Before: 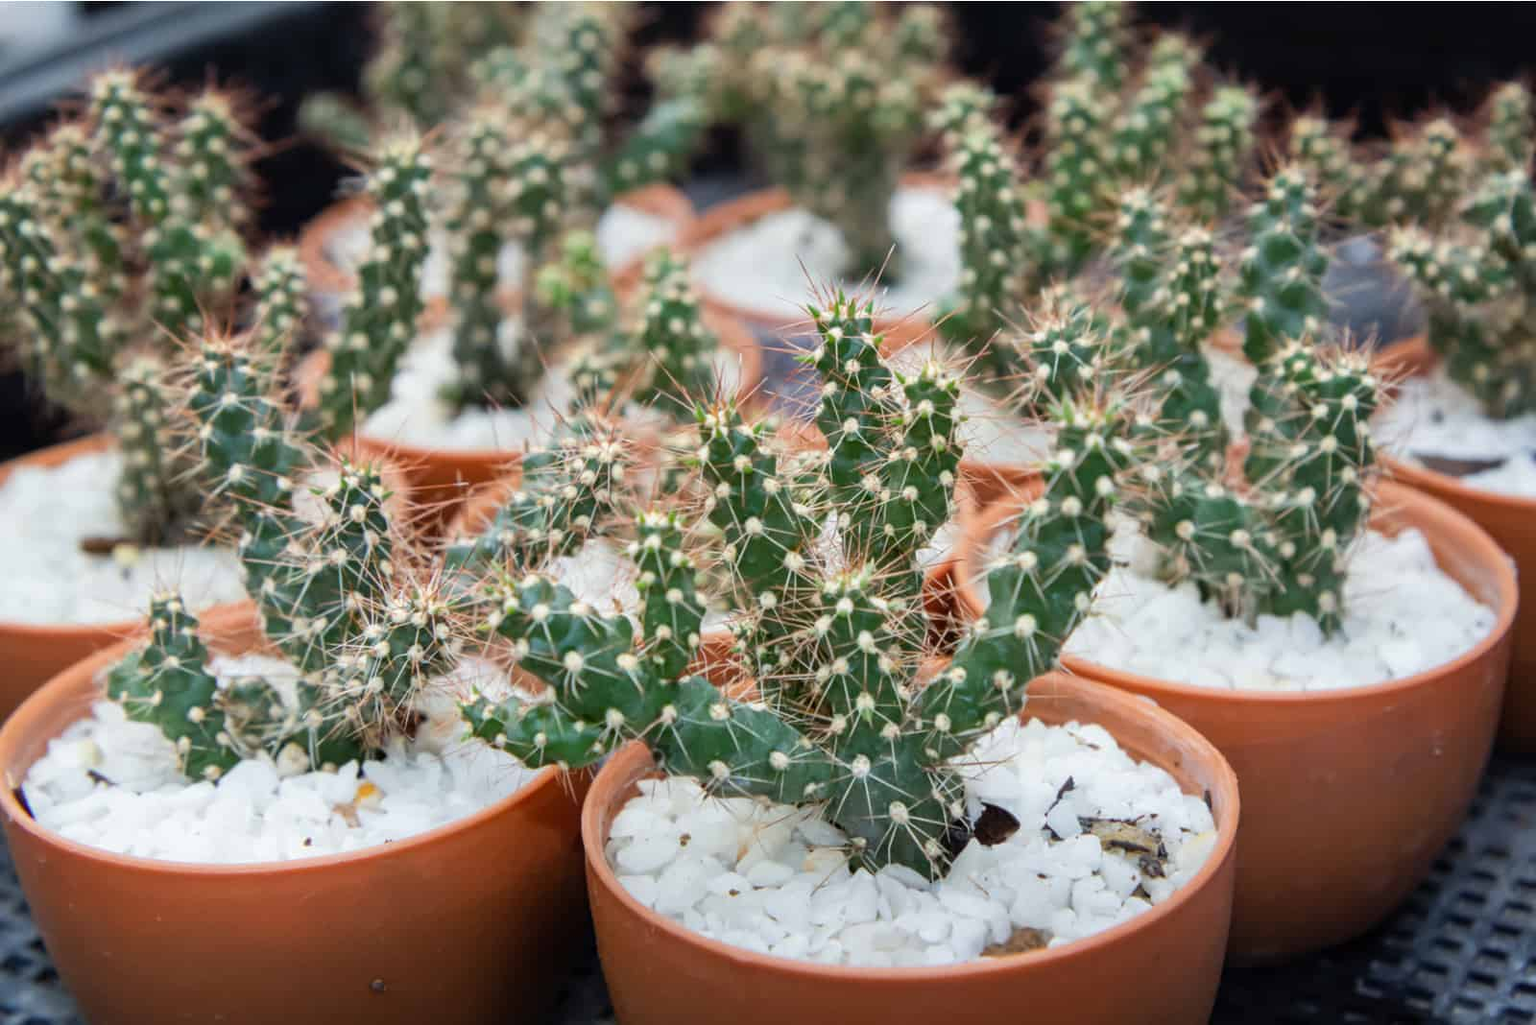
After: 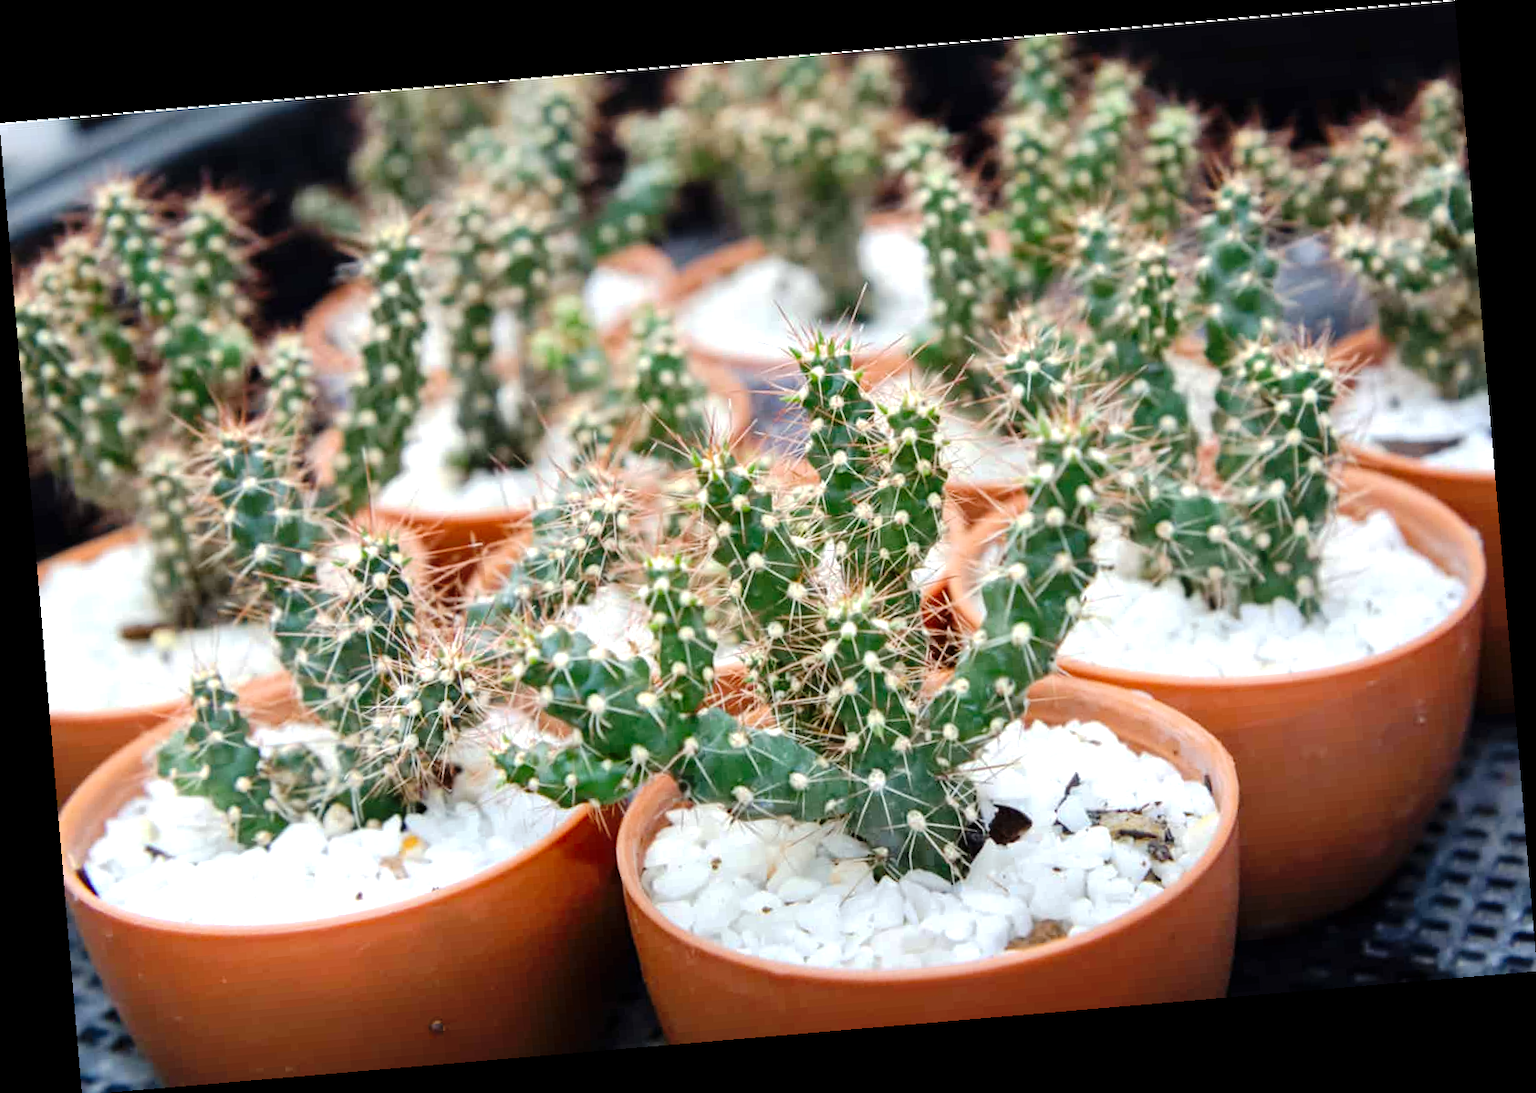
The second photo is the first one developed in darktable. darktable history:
exposure: black level correction 0.001, exposure 0.5 EV, compensate exposure bias true, compensate highlight preservation false
rotate and perspective: rotation -4.86°, automatic cropping off
tone curve: curves: ch0 [(0, 0) (0.003, 0.005) (0.011, 0.006) (0.025, 0.013) (0.044, 0.027) (0.069, 0.042) (0.1, 0.06) (0.136, 0.085) (0.177, 0.118) (0.224, 0.171) (0.277, 0.239) (0.335, 0.314) (0.399, 0.394) (0.468, 0.473) (0.543, 0.552) (0.623, 0.64) (0.709, 0.718) (0.801, 0.801) (0.898, 0.882) (1, 1)], preserve colors none
